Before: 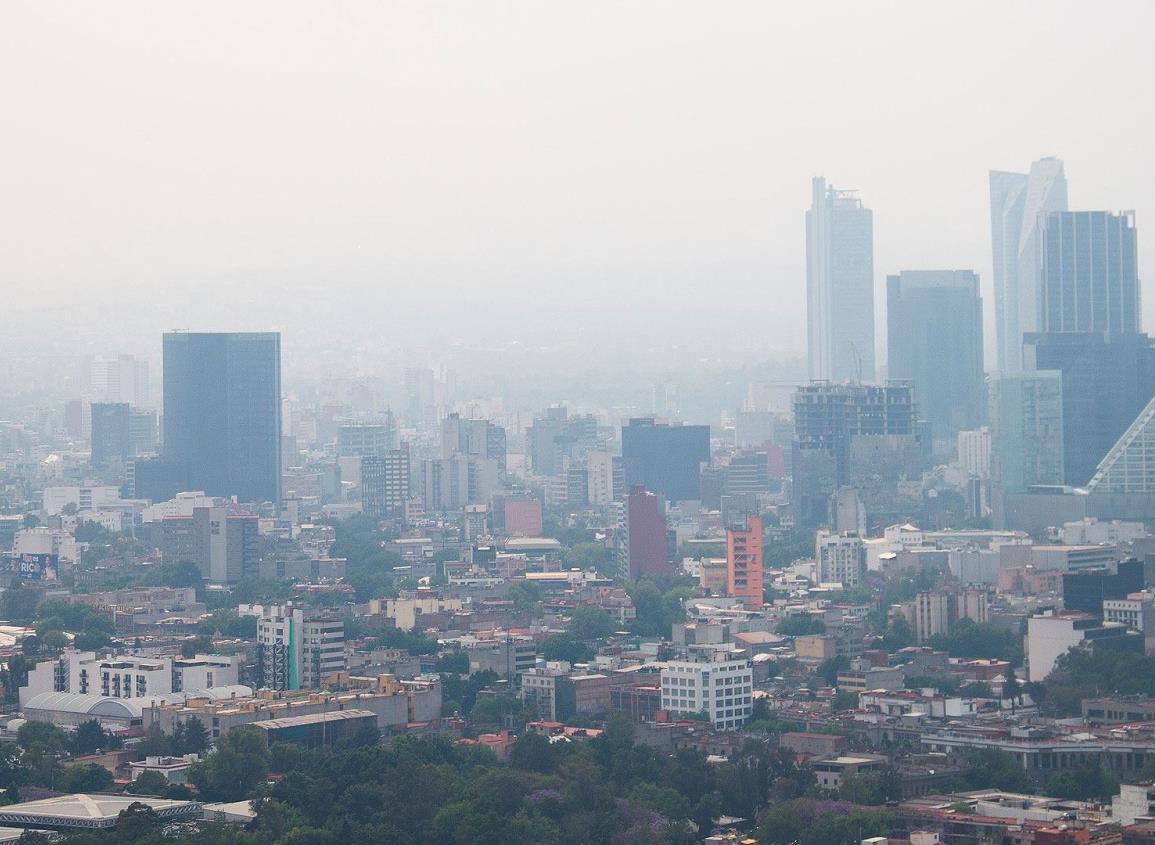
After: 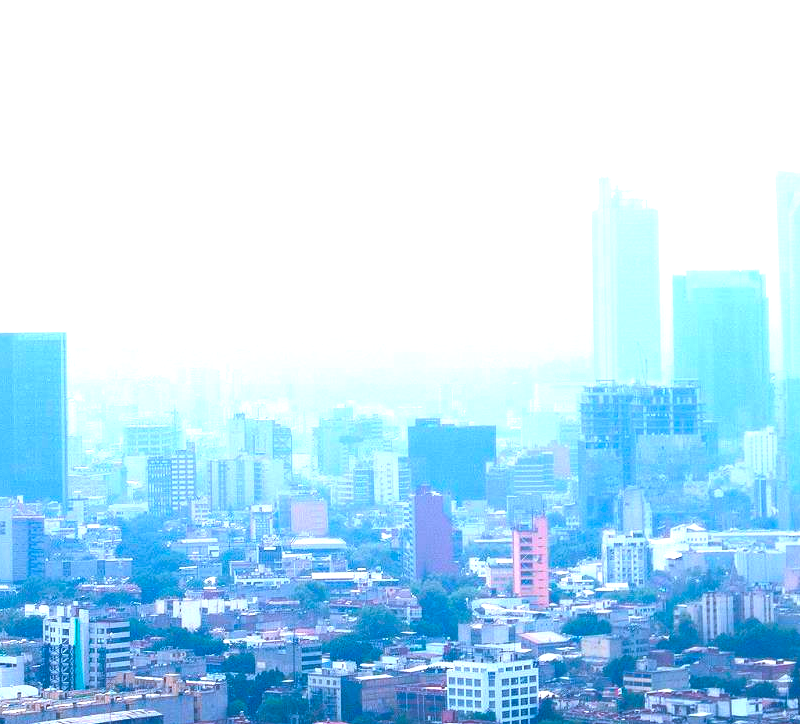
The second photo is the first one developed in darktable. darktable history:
crop: left 18.584%, right 12.127%, bottom 14.287%
color calibration: illuminant custom, x 0.389, y 0.387, temperature 3796.72 K
color balance rgb: perceptual saturation grading › global saturation 40.757%, perceptual saturation grading › highlights -25.783%, perceptual saturation grading › mid-tones 35.127%, perceptual saturation grading › shadows 35.208%, perceptual brilliance grading › global brilliance 15.664%, perceptual brilliance grading › shadows -34.612%, global vibrance 20%
exposure: exposure 0.631 EV, compensate exposure bias true, compensate highlight preservation false
